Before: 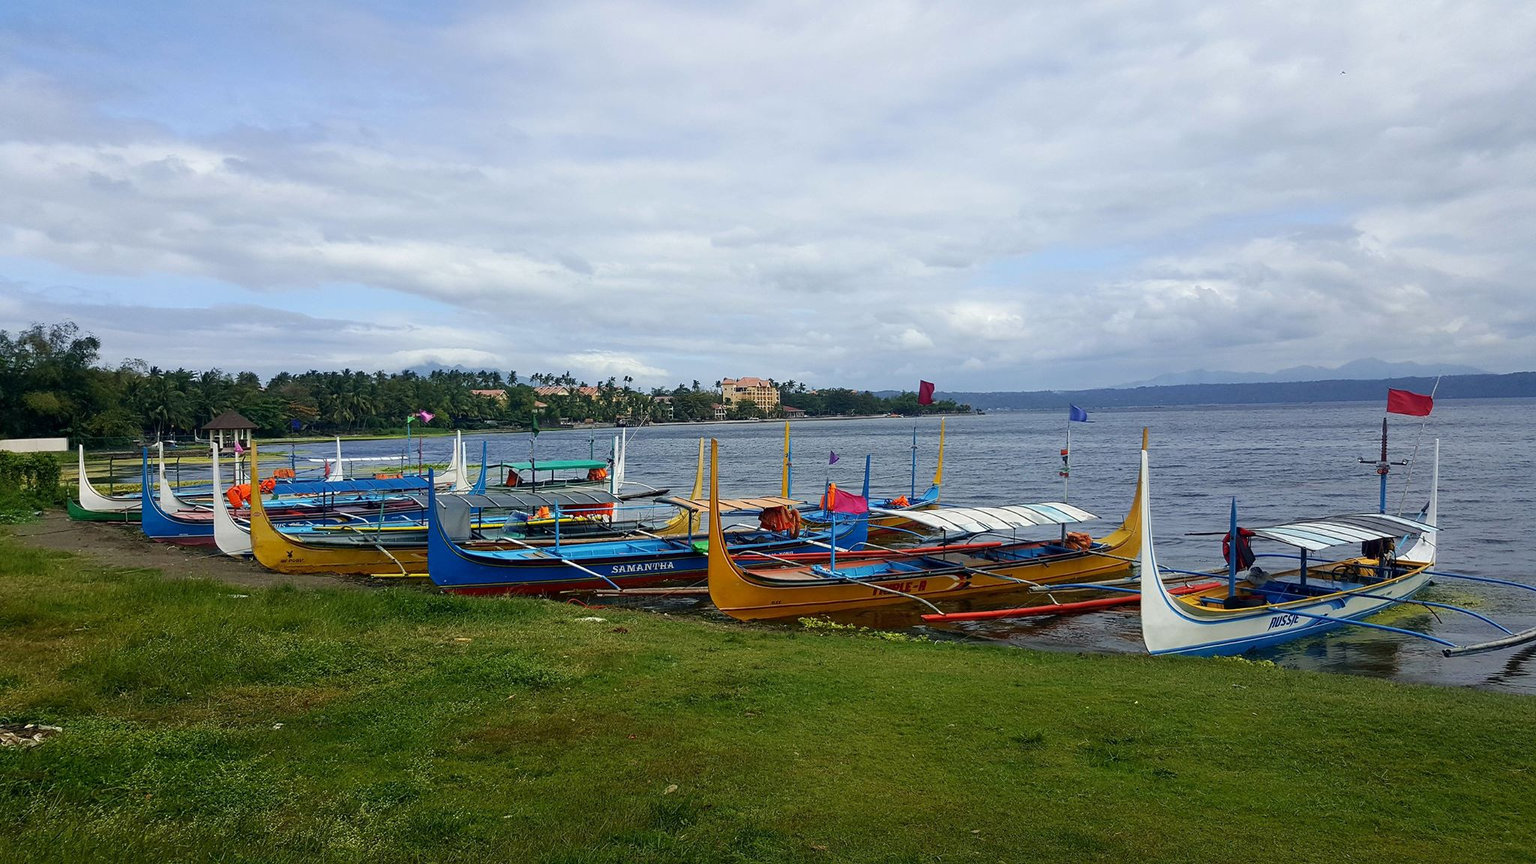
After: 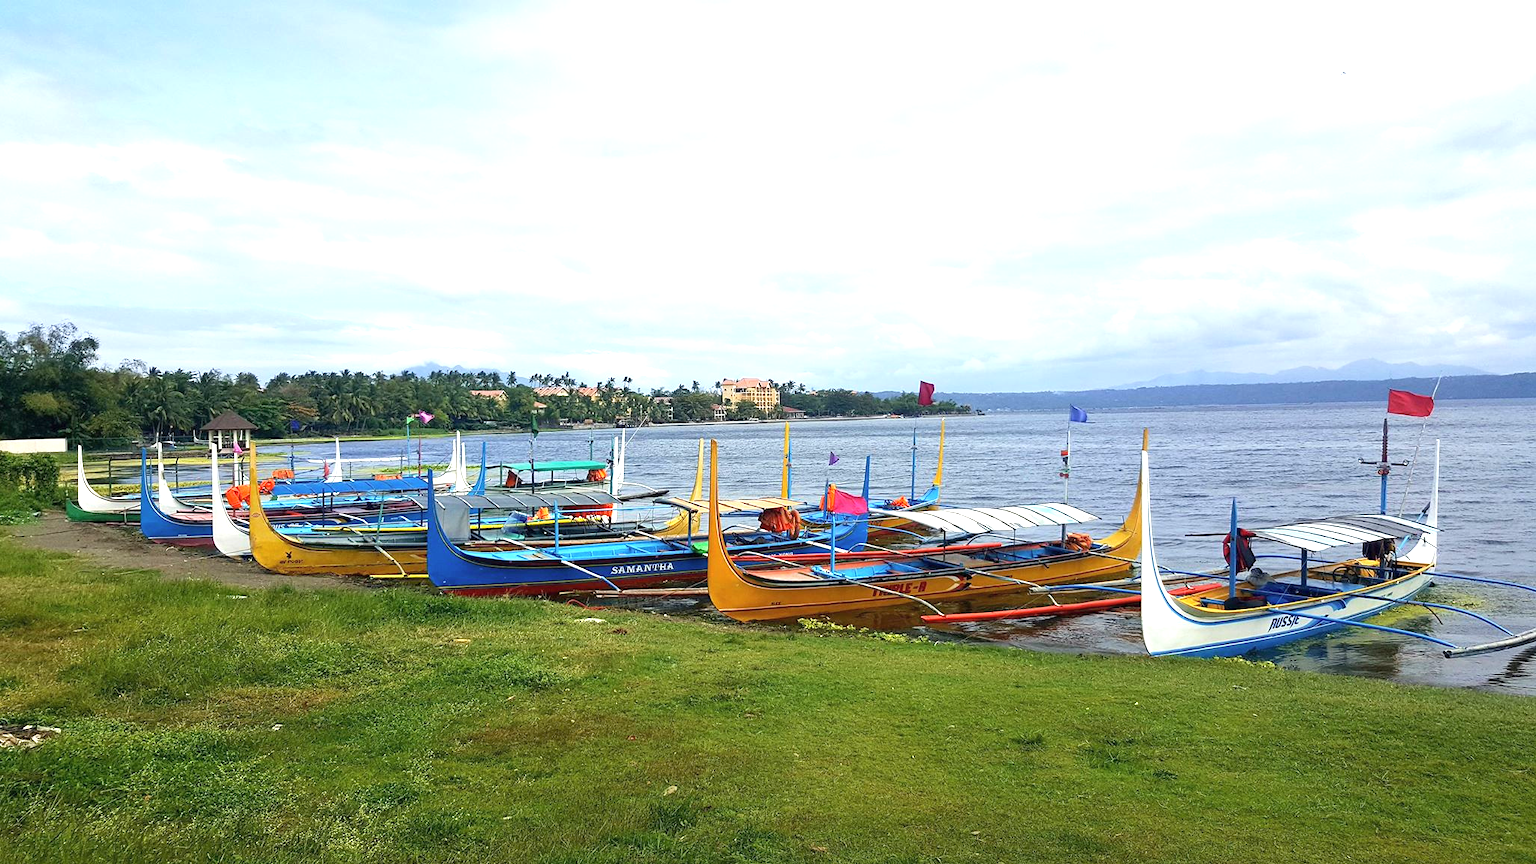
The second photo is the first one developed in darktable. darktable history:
contrast brightness saturation: contrast 0.05, brightness 0.06, saturation 0.01
exposure: exposure 1 EV, compensate highlight preservation false
crop and rotate: left 0.126%
